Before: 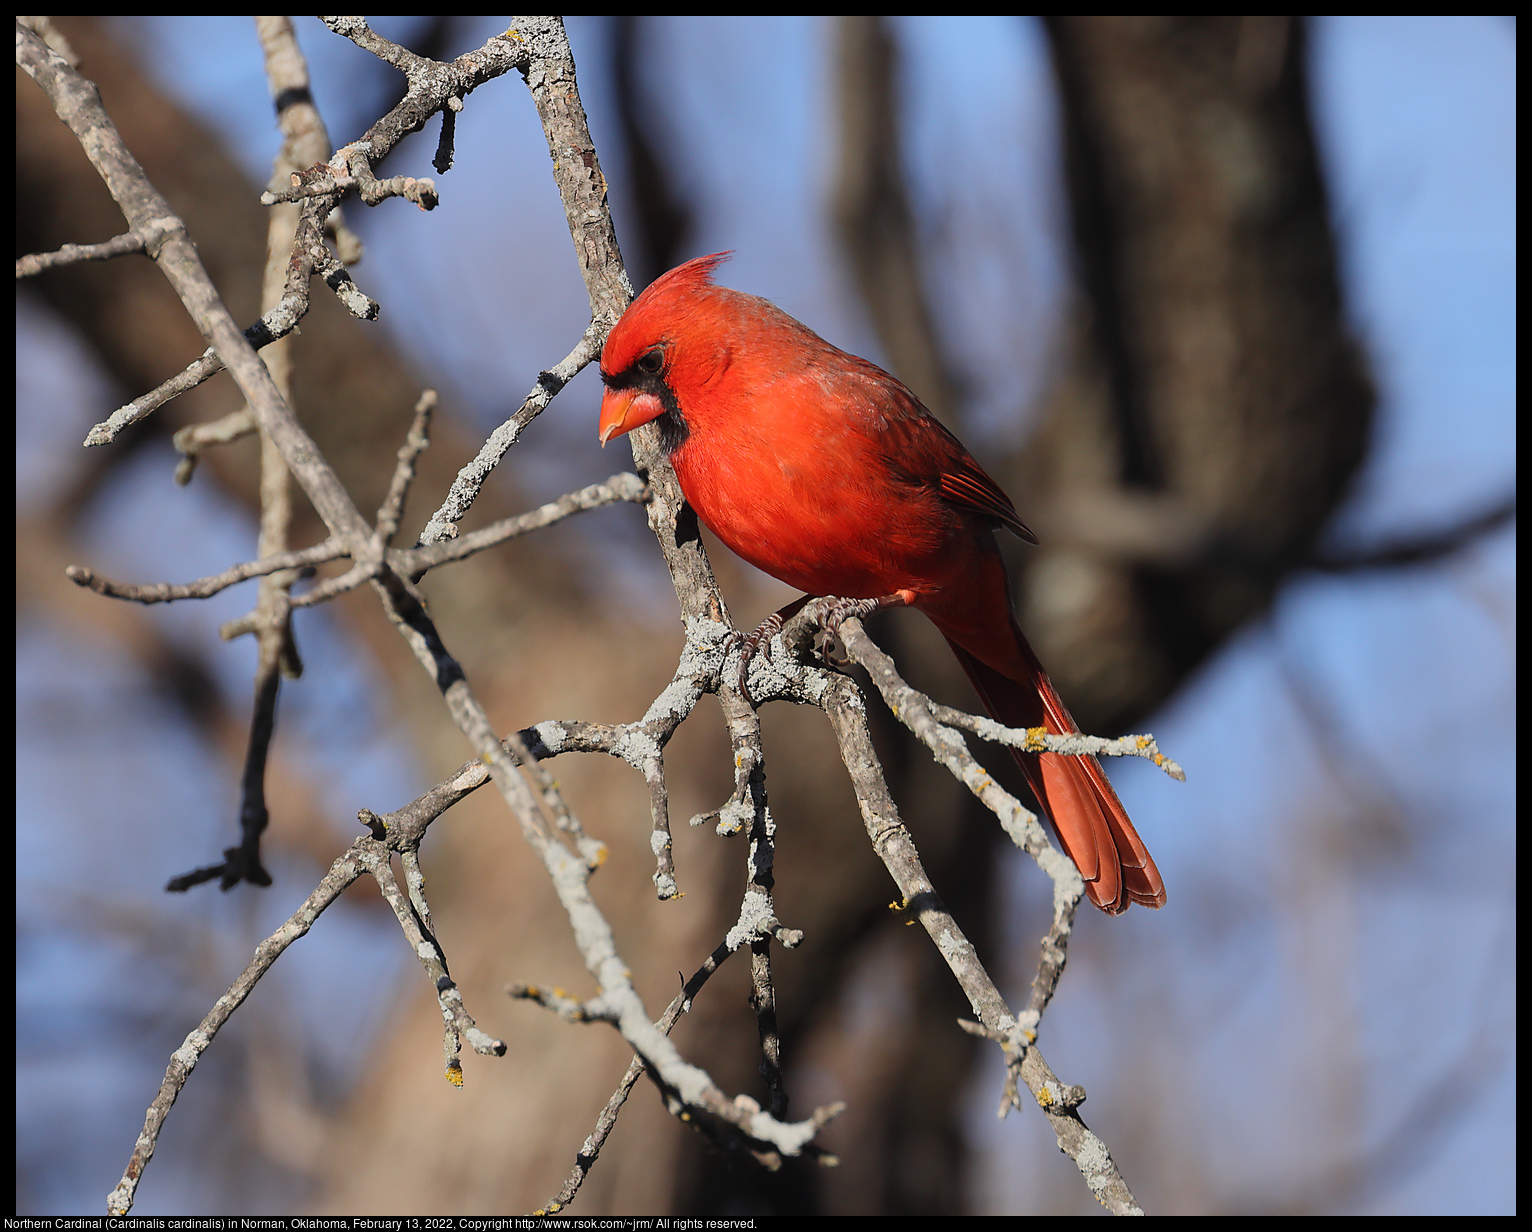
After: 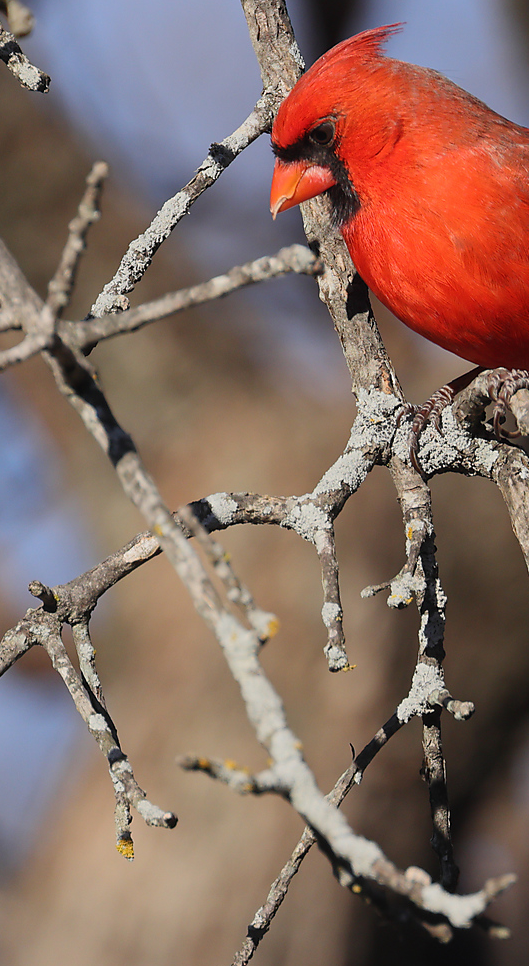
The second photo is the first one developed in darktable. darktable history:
crop and rotate: left 21.486%, top 18.53%, right 43.977%, bottom 2.986%
